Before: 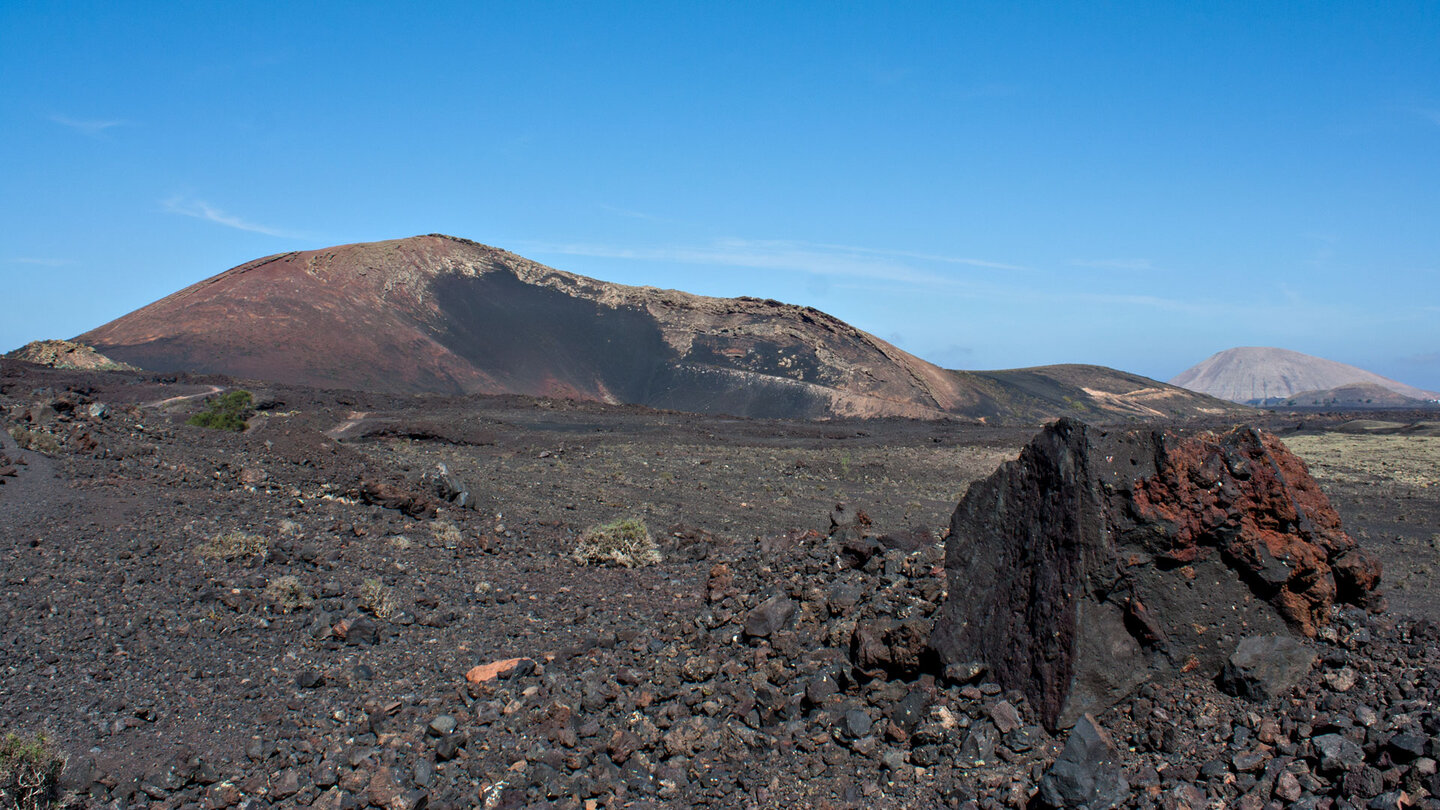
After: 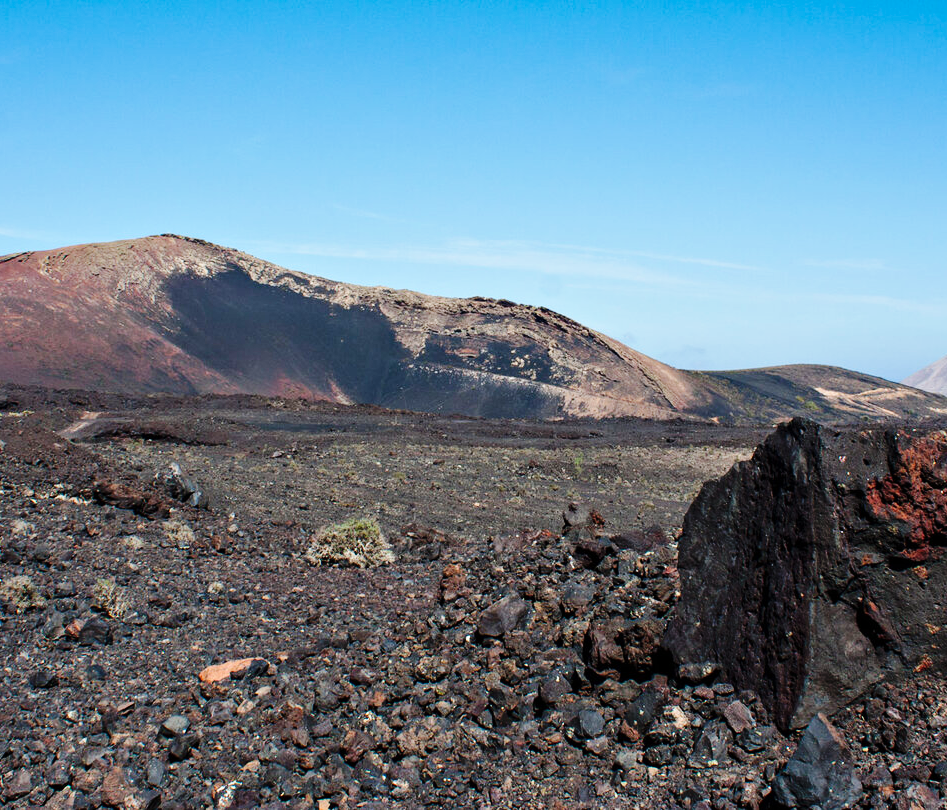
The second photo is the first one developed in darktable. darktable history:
base curve: curves: ch0 [(0, 0) (0.036, 0.025) (0.121, 0.166) (0.206, 0.329) (0.605, 0.79) (1, 1)], preserve colors none
crop and rotate: left 18.546%, right 15.622%
